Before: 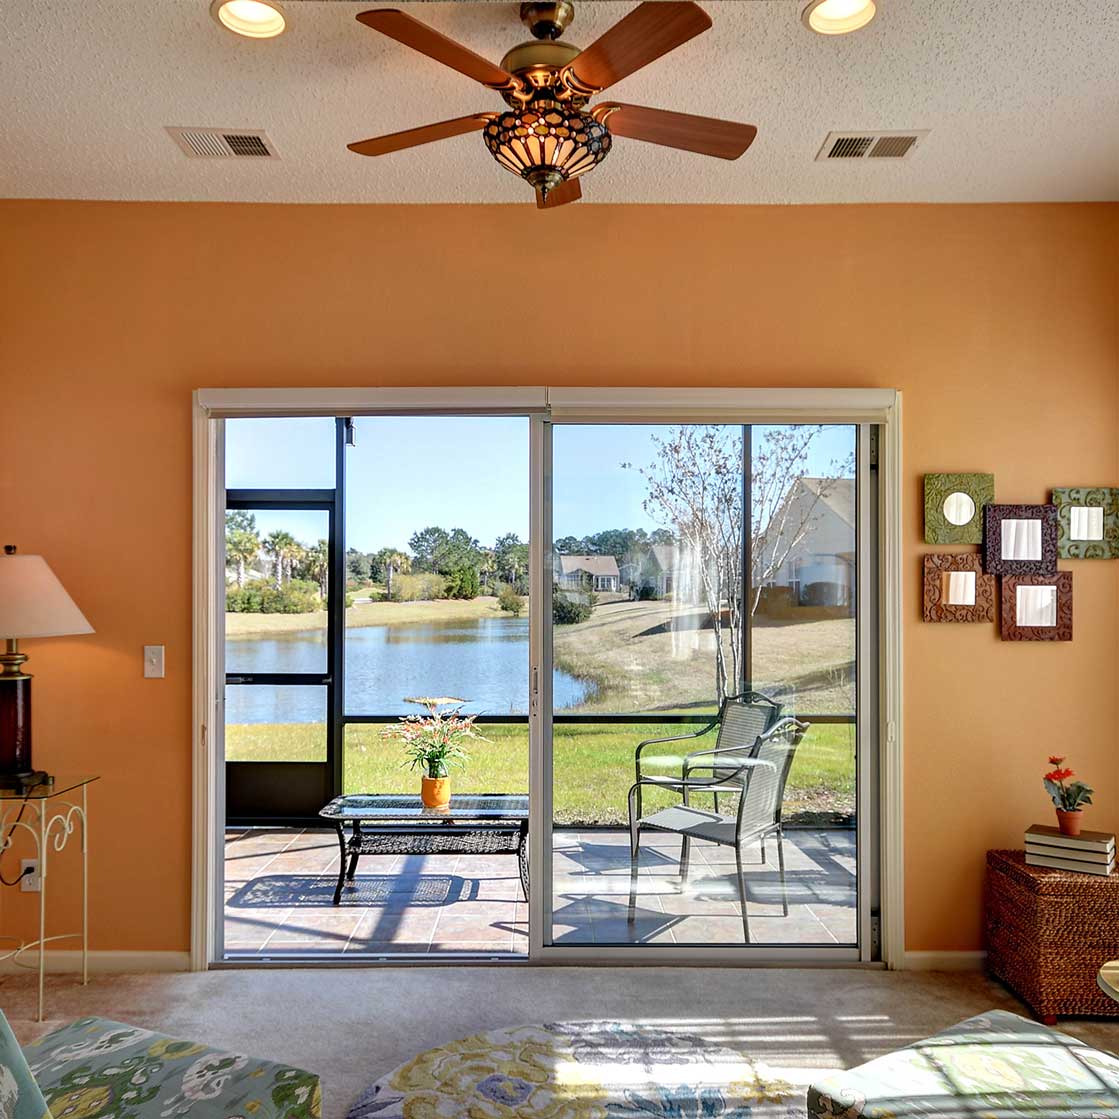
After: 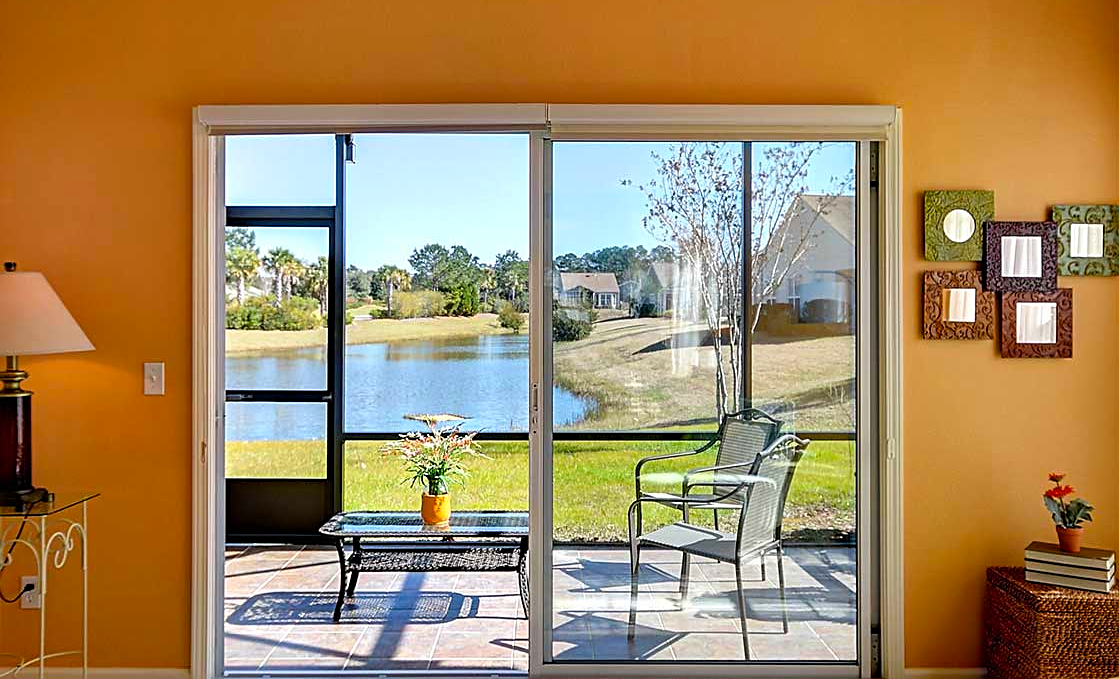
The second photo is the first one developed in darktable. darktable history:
sharpen: on, module defaults
crop and rotate: top 25.357%, bottom 13.942%
color balance rgb: perceptual saturation grading › global saturation 20%, global vibrance 20%
shadows and highlights: radius 337.17, shadows 29.01, soften with gaussian
